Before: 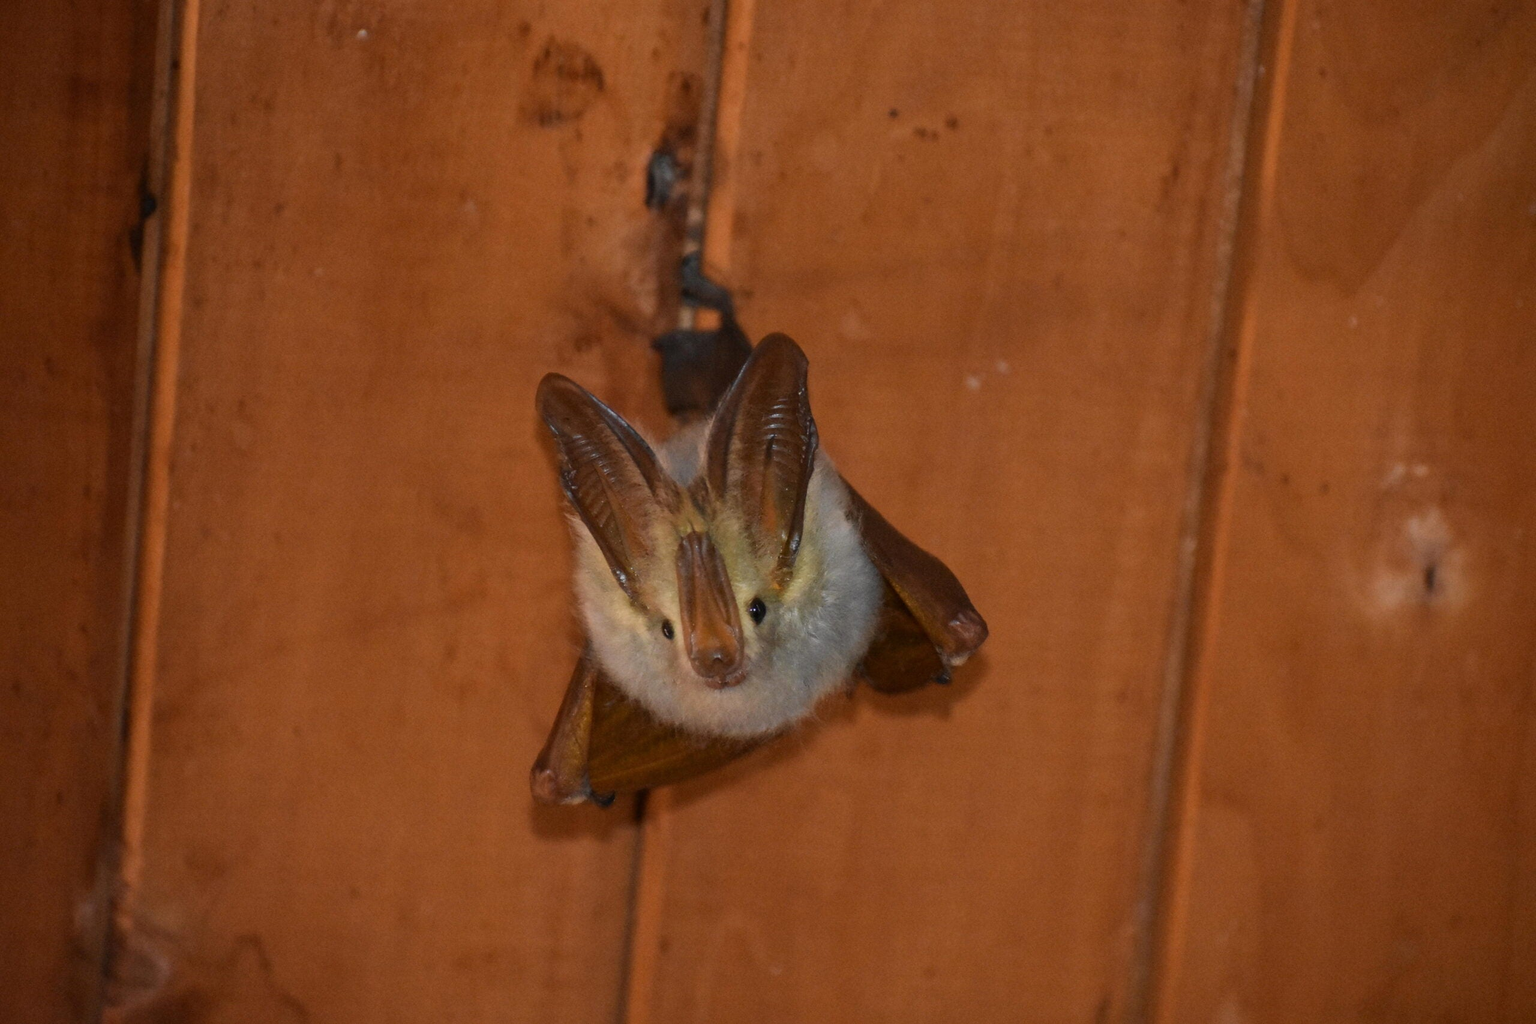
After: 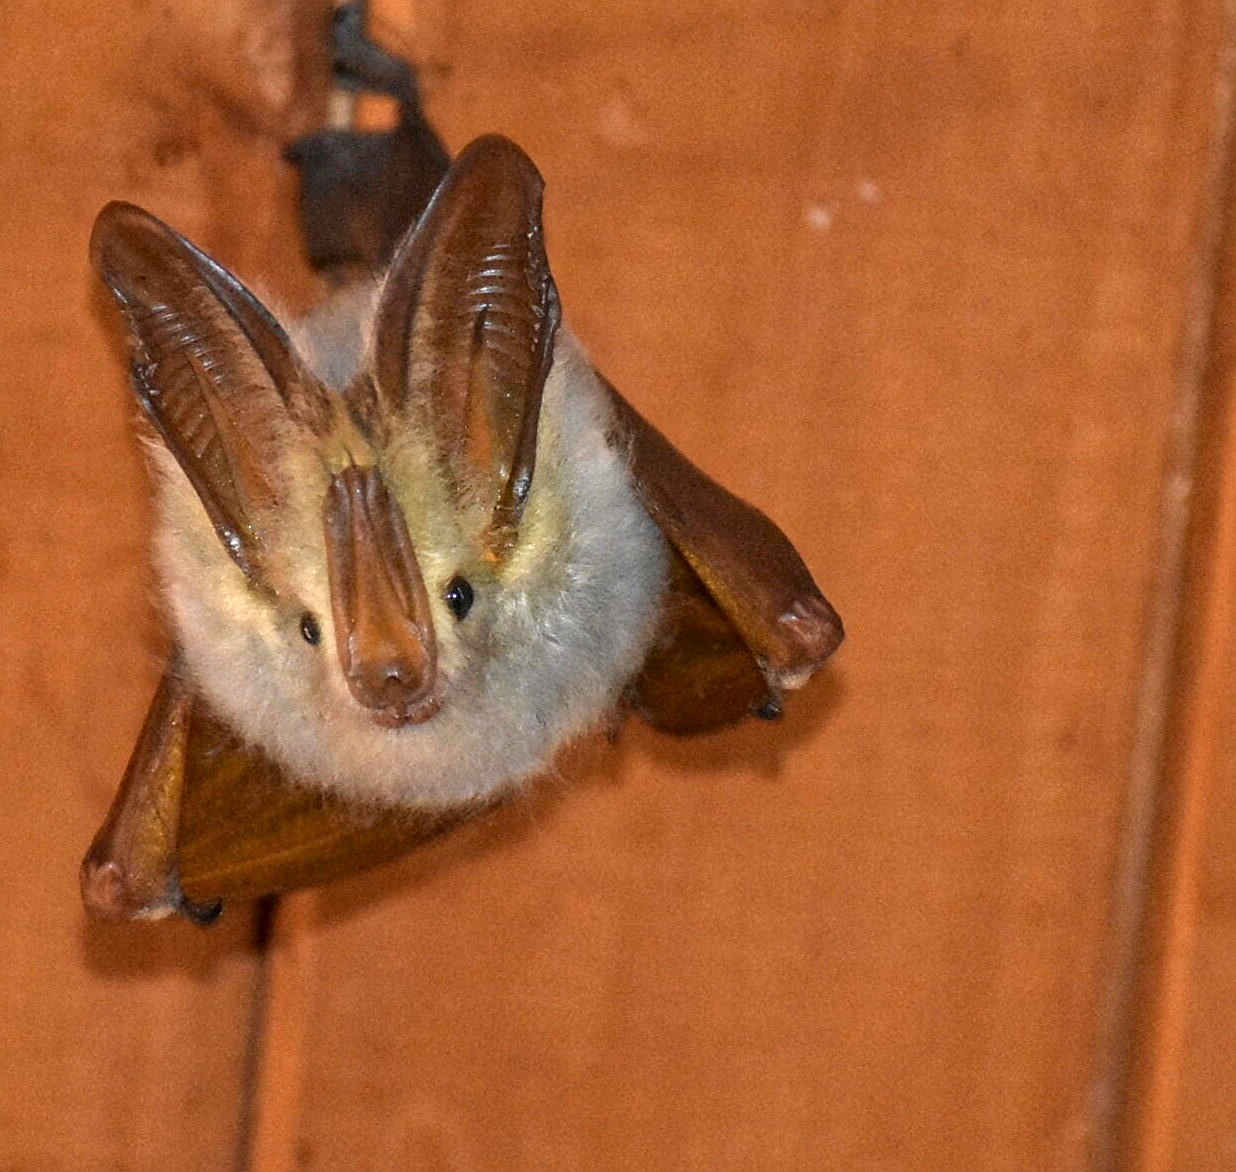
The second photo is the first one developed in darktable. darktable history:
crop: left 31.379%, top 24.658%, right 20.326%, bottom 6.628%
tone equalizer: -8 EV 0.25 EV, -7 EV 0.417 EV, -6 EV 0.417 EV, -5 EV 0.25 EV, -3 EV -0.25 EV, -2 EV -0.417 EV, -1 EV -0.417 EV, +0 EV -0.25 EV, edges refinement/feathering 500, mask exposure compensation -1.57 EV, preserve details guided filter
local contrast: detail 130%
sharpen: on, module defaults
exposure: black level correction 0, exposure 1.125 EV, compensate exposure bias true, compensate highlight preservation false
